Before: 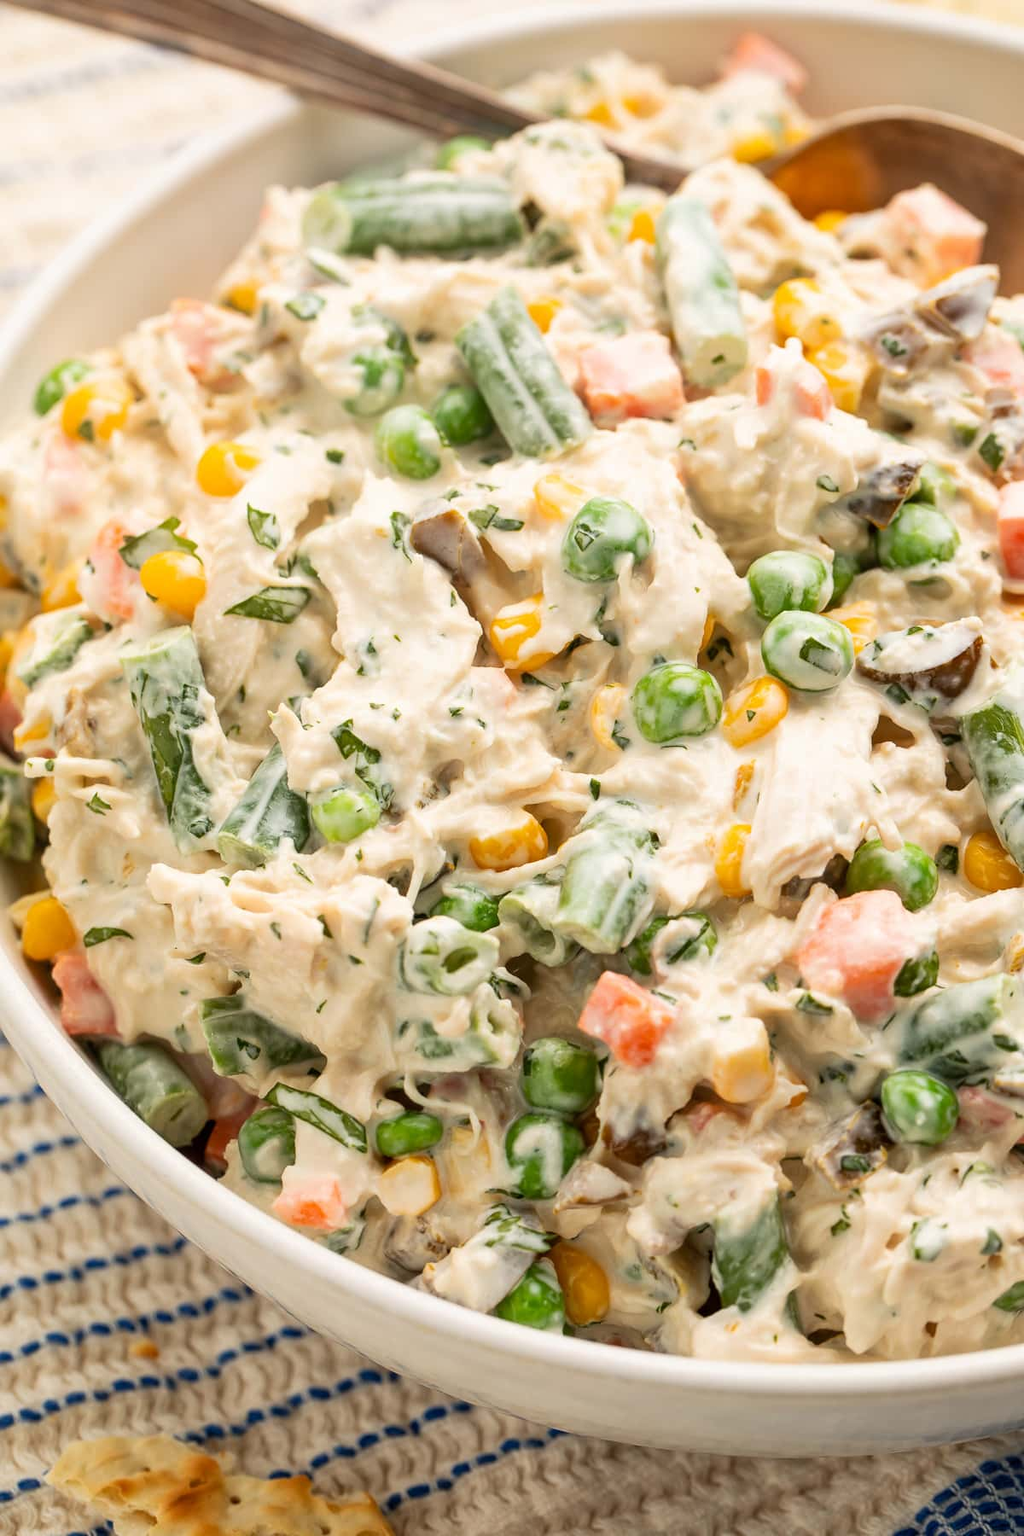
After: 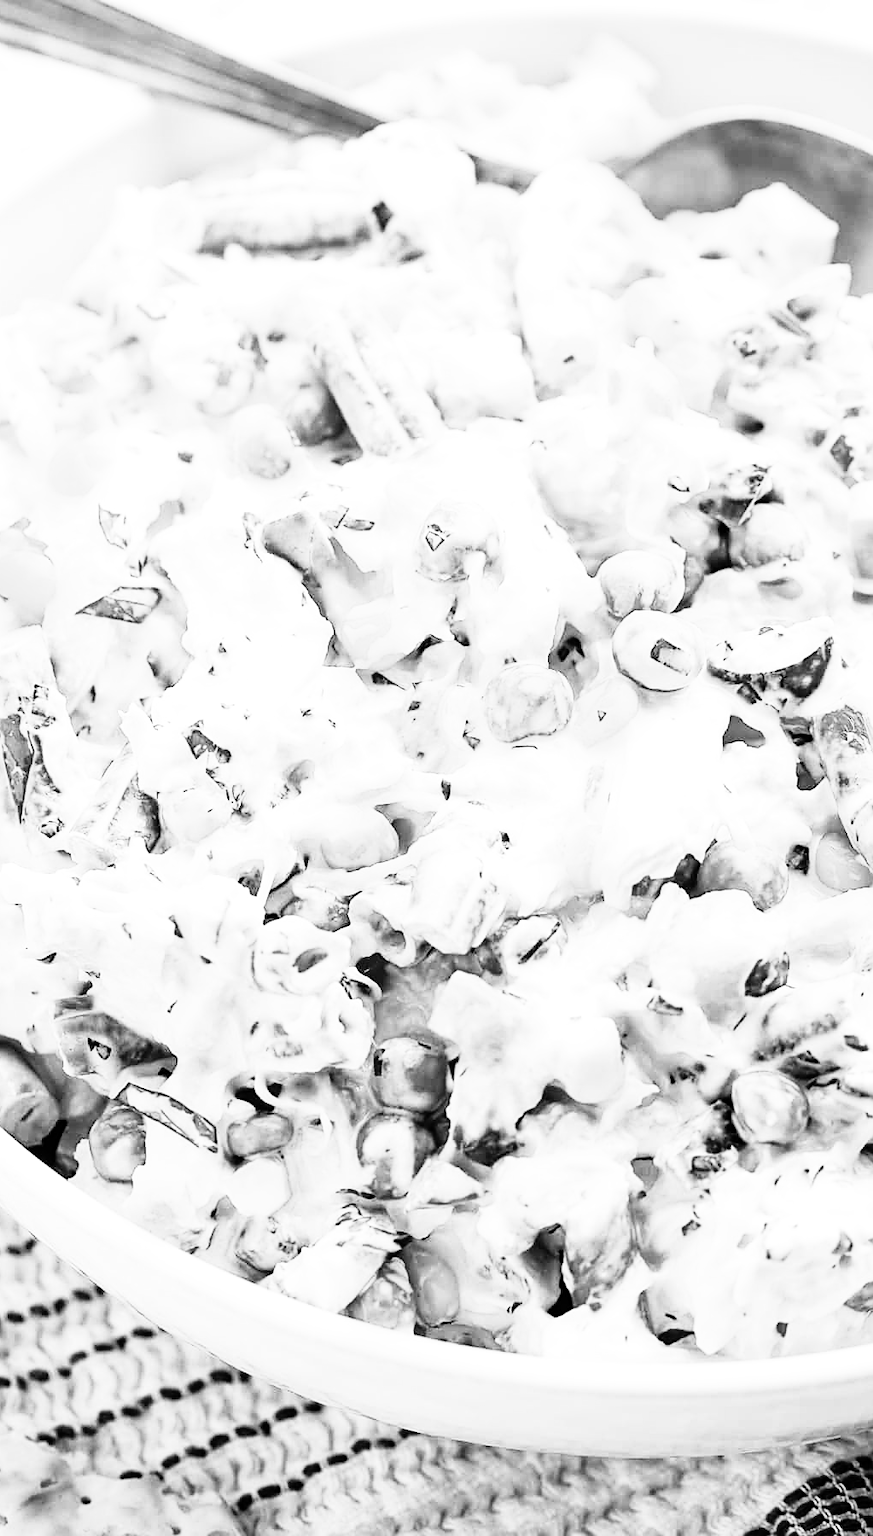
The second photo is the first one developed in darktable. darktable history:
monochrome: on, module defaults
sharpen: on, module defaults
rgb curve: curves: ch0 [(0, 0) (0.21, 0.15) (0.24, 0.21) (0.5, 0.75) (0.75, 0.96) (0.89, 0.99) (1, 1)]; ch1 [(0, 0.02) (0.21, 0.13) (0.25, 0.2) (0.5, 0.67) (0.75, 0.9) (0.89, 0.97) (1, 1)]; ch2 [(0, 0.02) (0.21, 0.13) (0.25, 0.2) (0.5, 0.67) (0.75, 0.9) (0.89, 0.97) (1, 1)], compensate middle gray true
crop and rotate: left 14.584%
exposure: exposure 0.4 EV, compensate highlight preservation false
rotate and perspective: crop left 0, crop top 0
